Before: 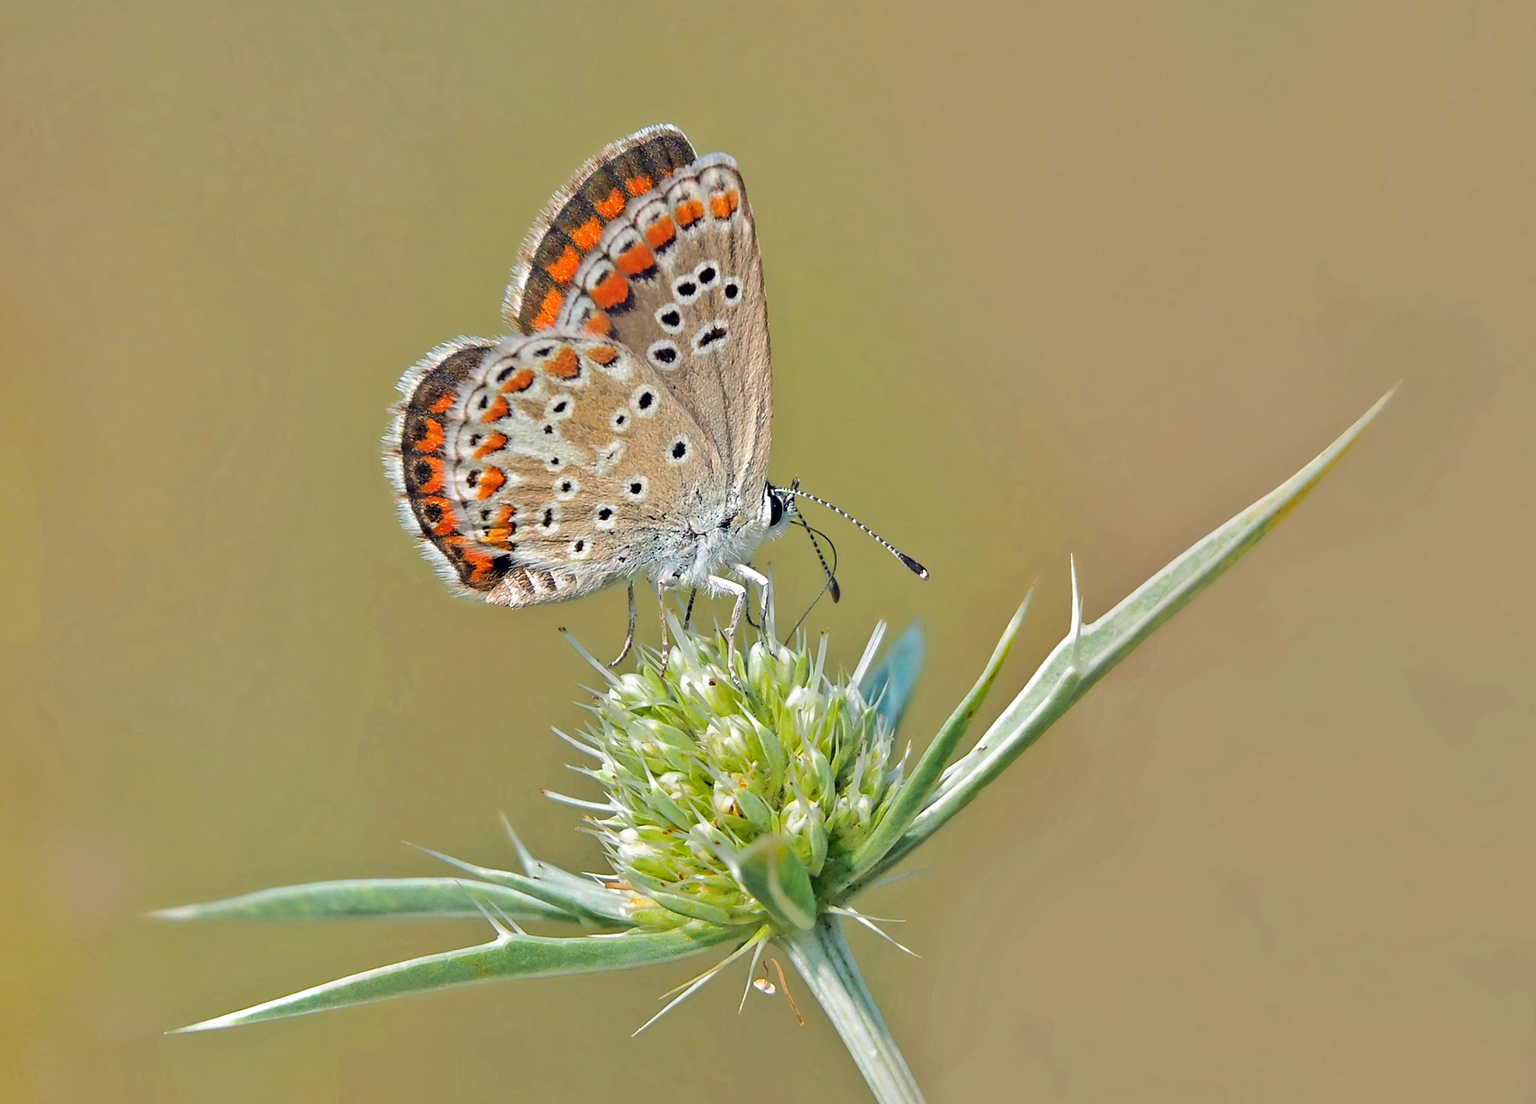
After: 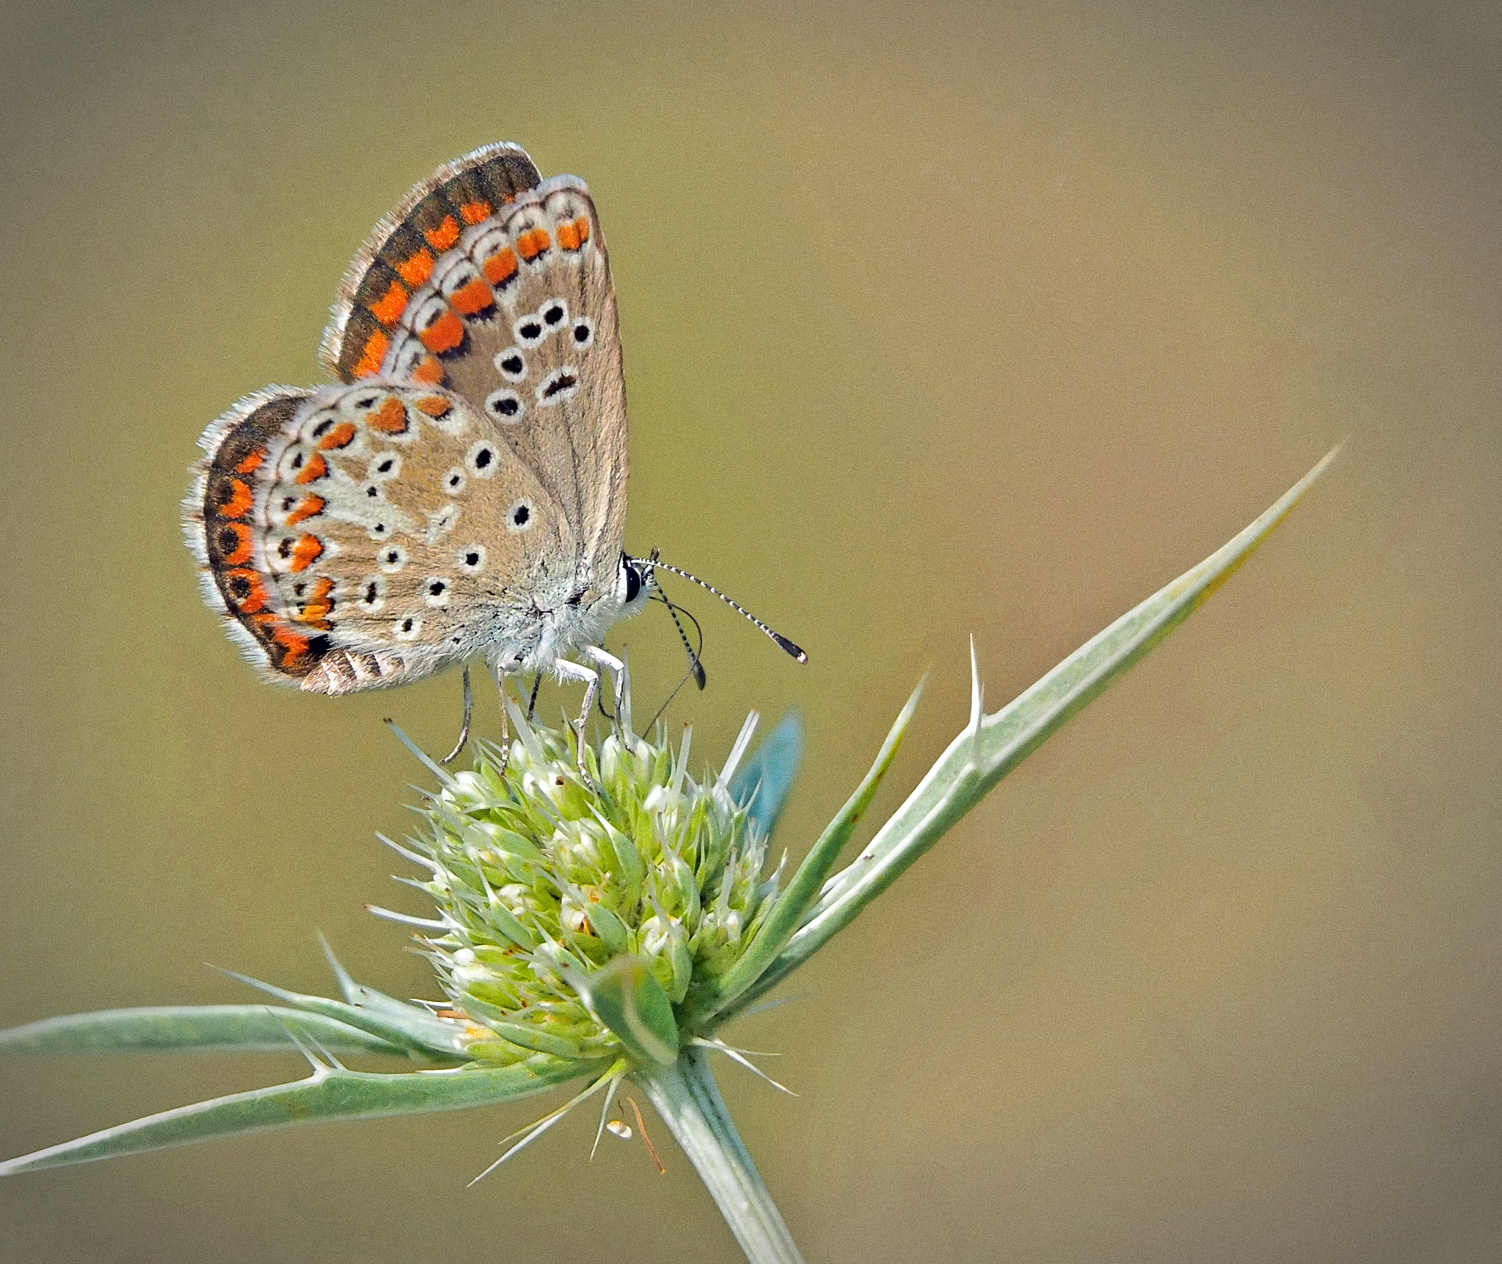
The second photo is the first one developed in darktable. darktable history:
vignetting: automatic ratio true
tone equalizer: on, module defaults
crop and rotate: left 14.584%
grain: coarseness 0.47 ISO
